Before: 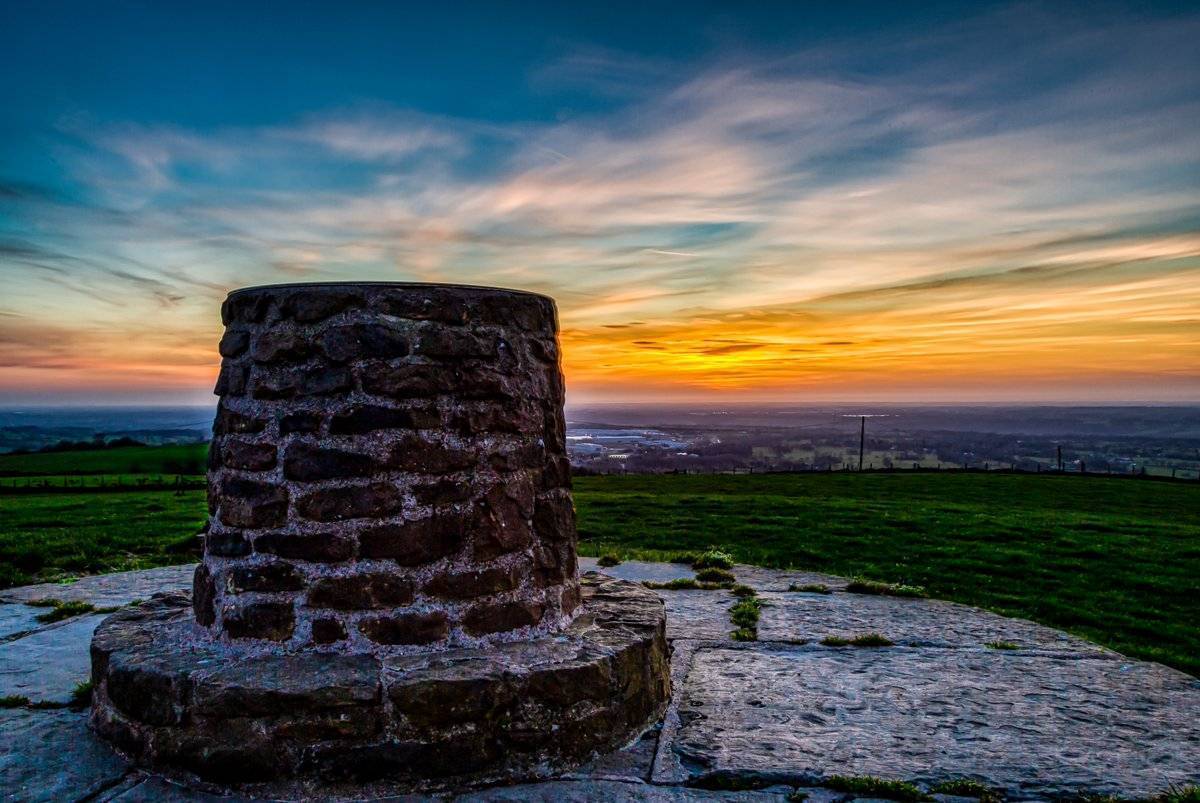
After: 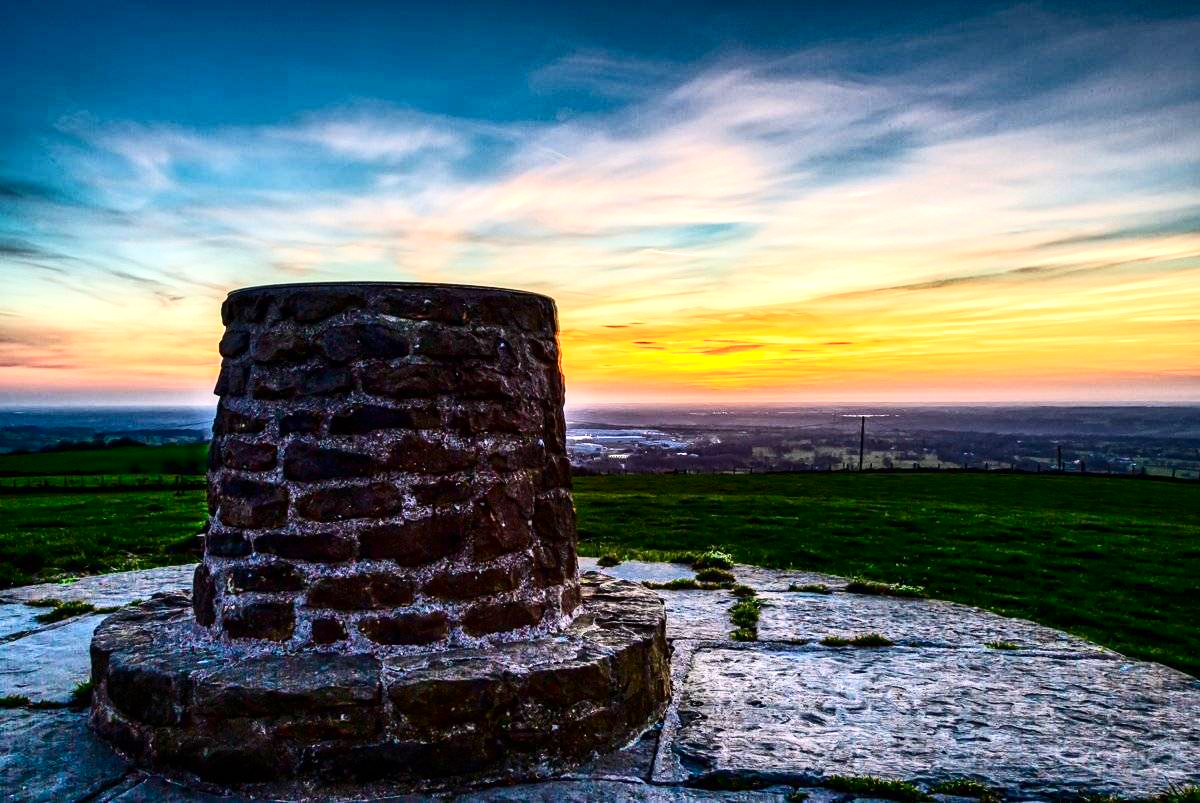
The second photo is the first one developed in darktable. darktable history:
exposure: exposure 0.83 EV, compensate exposure bias true, compensate highlight preservation false
contrast brightness saturation: contrast 0.276
